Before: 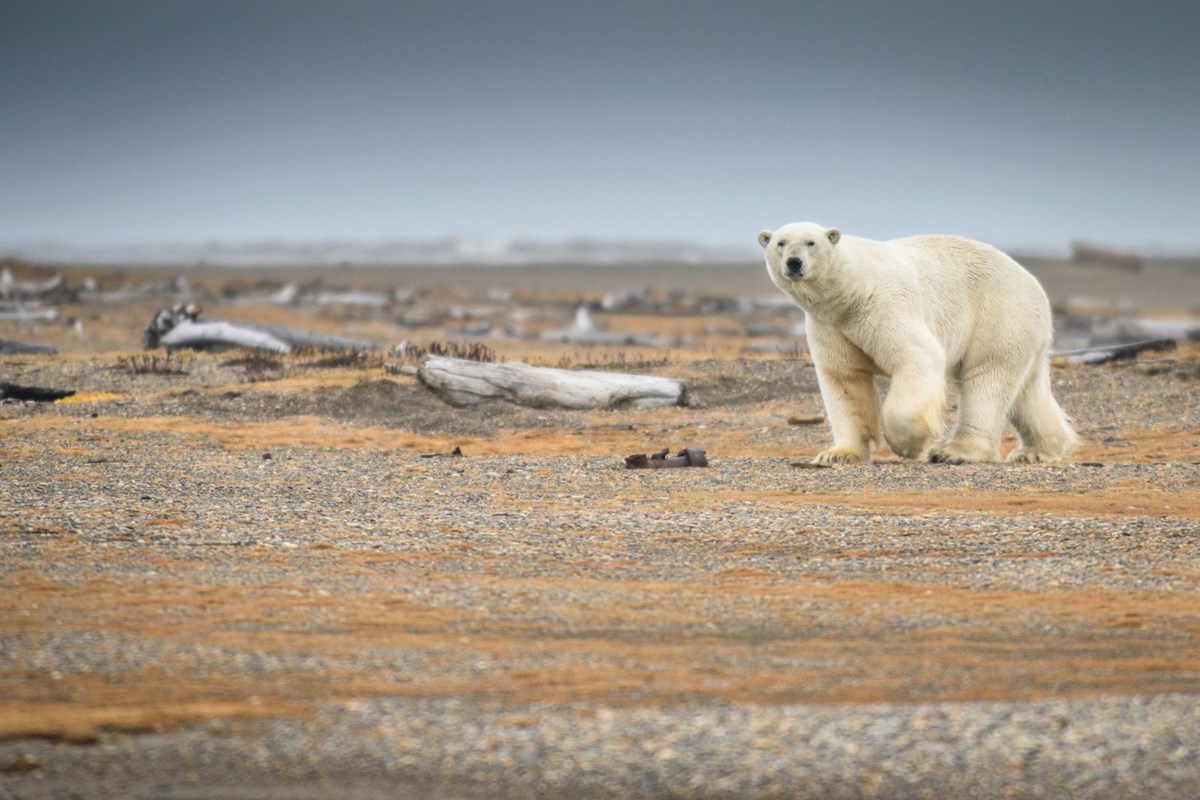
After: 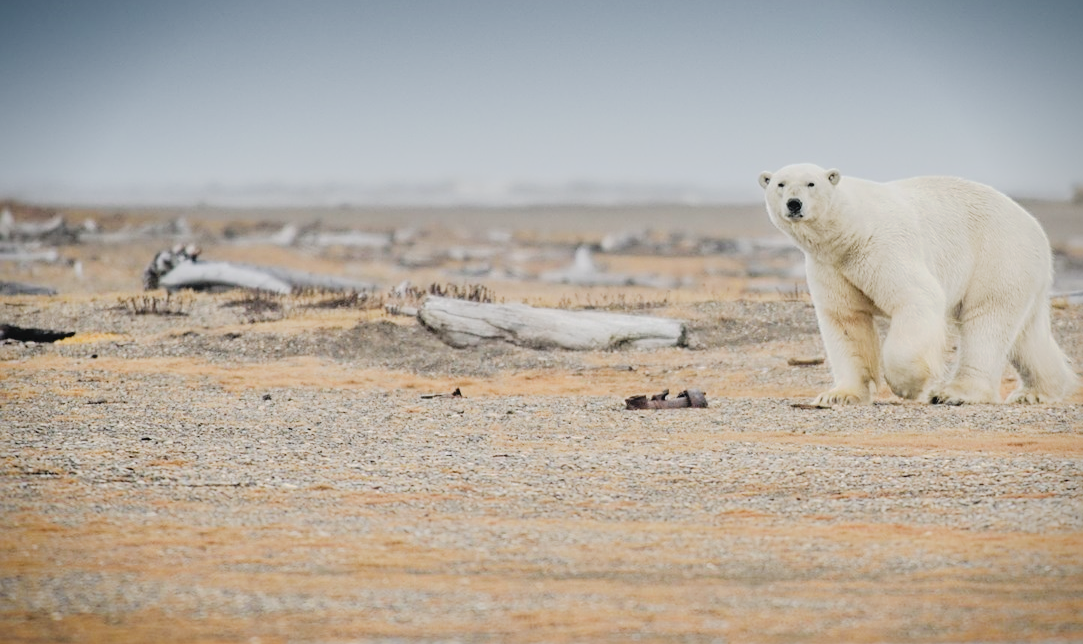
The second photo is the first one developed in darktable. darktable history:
filmic rgb: black relative exposure -5 EV, hardness 2.88, contrast 1.1, highlights saturation mix -20%
crop: top 7.49%, right 9.717%, bottom 11.943%
sharpen: on, module defaults
vignetting: fall-off start 88.53%, fall-off radius 44.2%, saturation 0.376, width/height ratio 1.161
tone curve: curves: ch0 [(0, 0) (0.003, 0.048) (0.011, 0.055) (0.025, 0.065) (0.044, 0.089) (0.069, 0.111) (0.1, 0.132) (0.136, 0.163) (0.177, 0.21) (0.224, 0.259) (0.277, 0.323) (0.335, 0.385) (0.399, 0.442) (0.468, 0.508) (0.543, 0.578) (0.623, 0.648) (0.709, 0.716) (0.801, 0.781) (0.898, 0.845) (1, 1)], preserve colors none
exposure: black level correction 0.001, exposure 0.5 EV, compensate exposure bias true, compensate highlight preservation false
